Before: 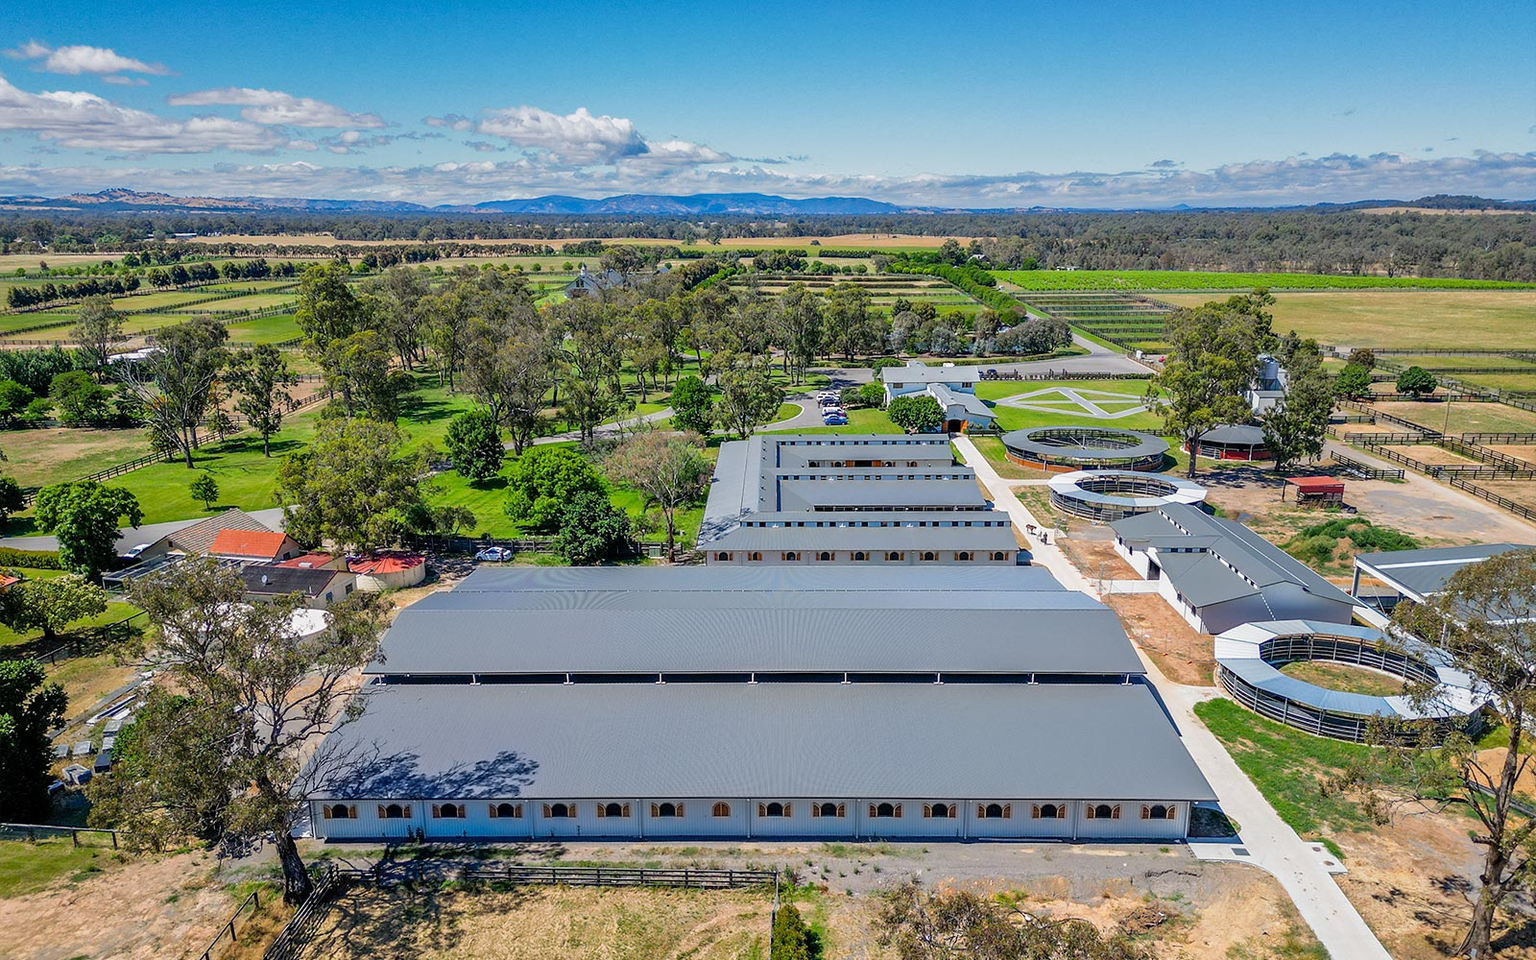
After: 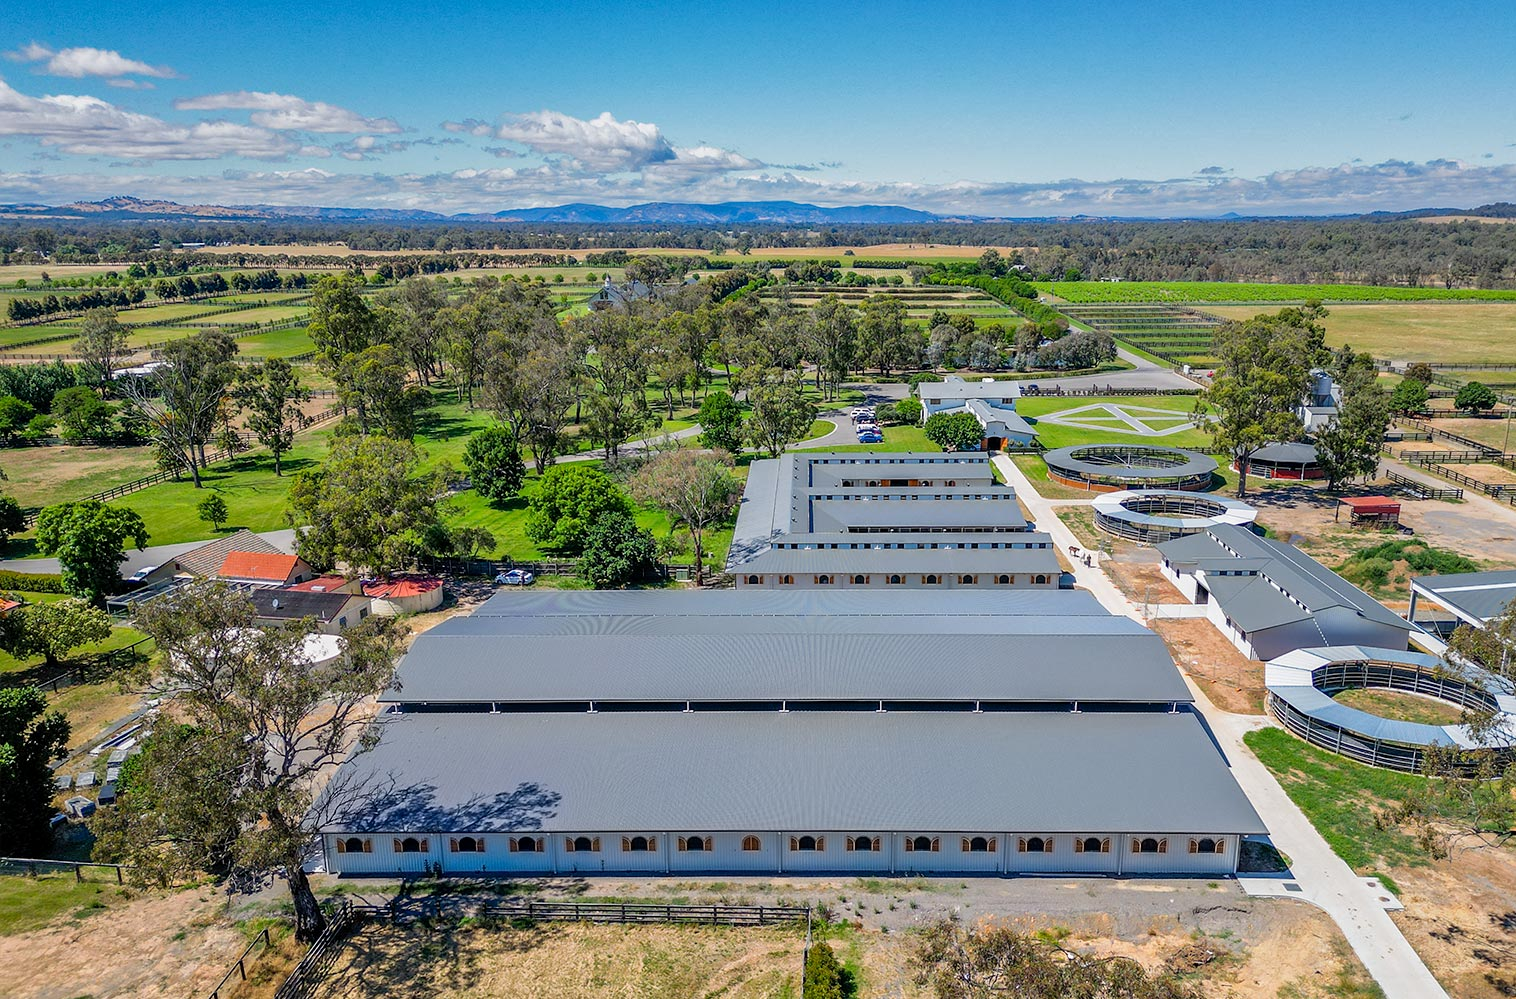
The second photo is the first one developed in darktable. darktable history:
crop and rotate: left 0%, right 5.188%
local contrast: mode bilateral grid, contrast 10, coarseness 26, detail 111%, midtone range 0.2
